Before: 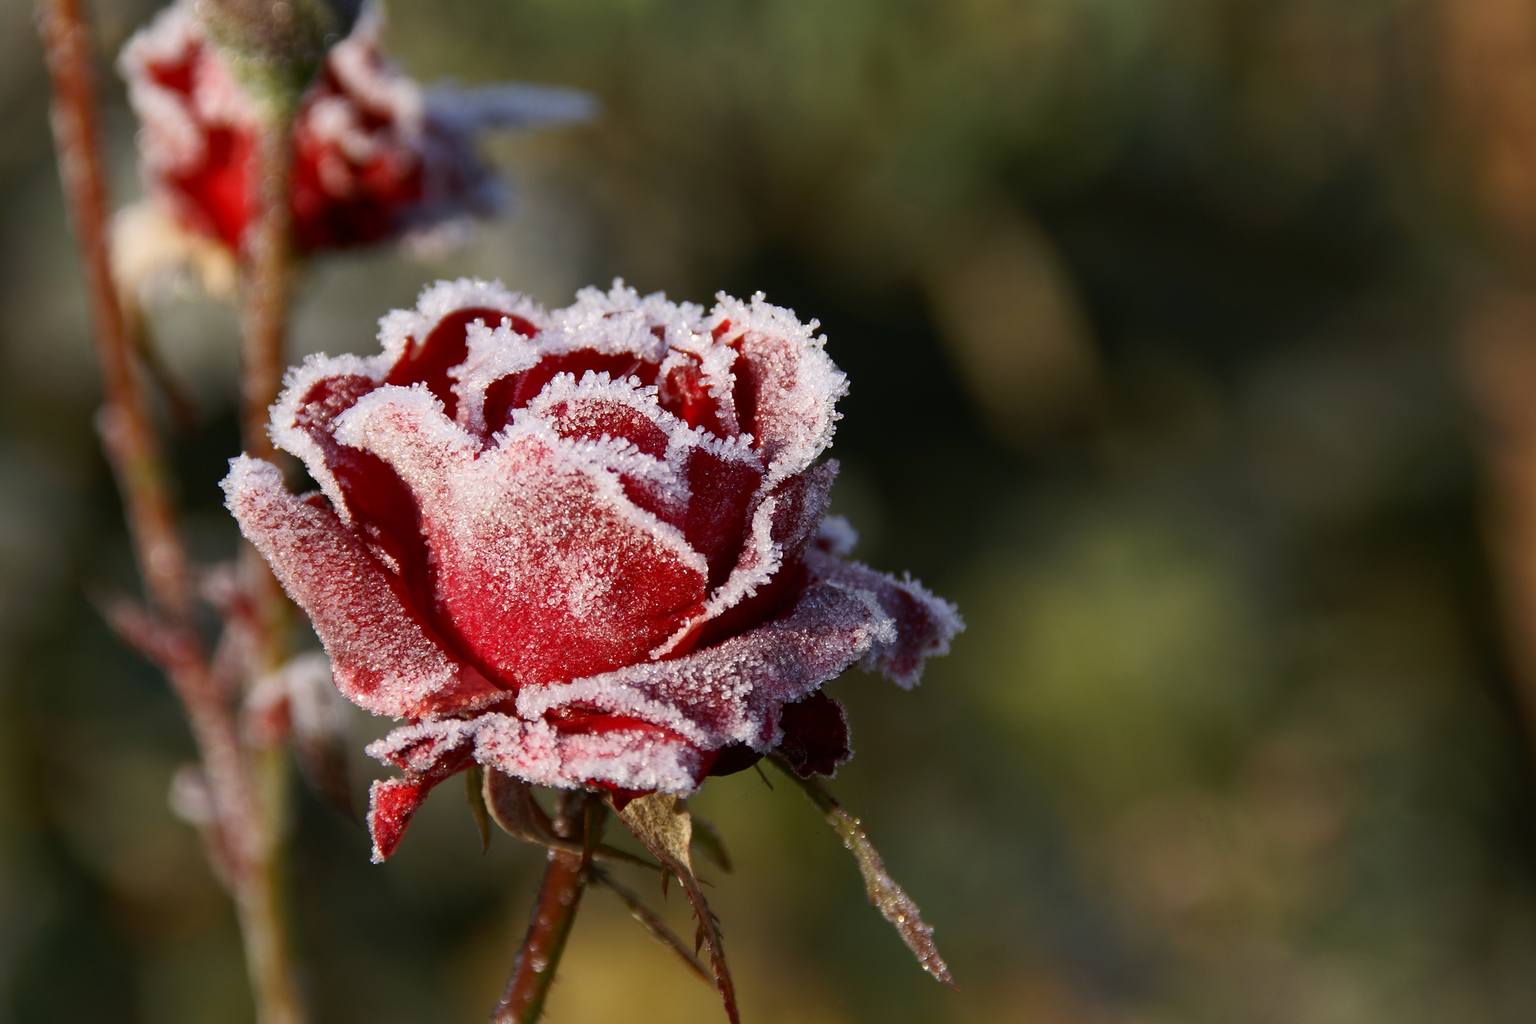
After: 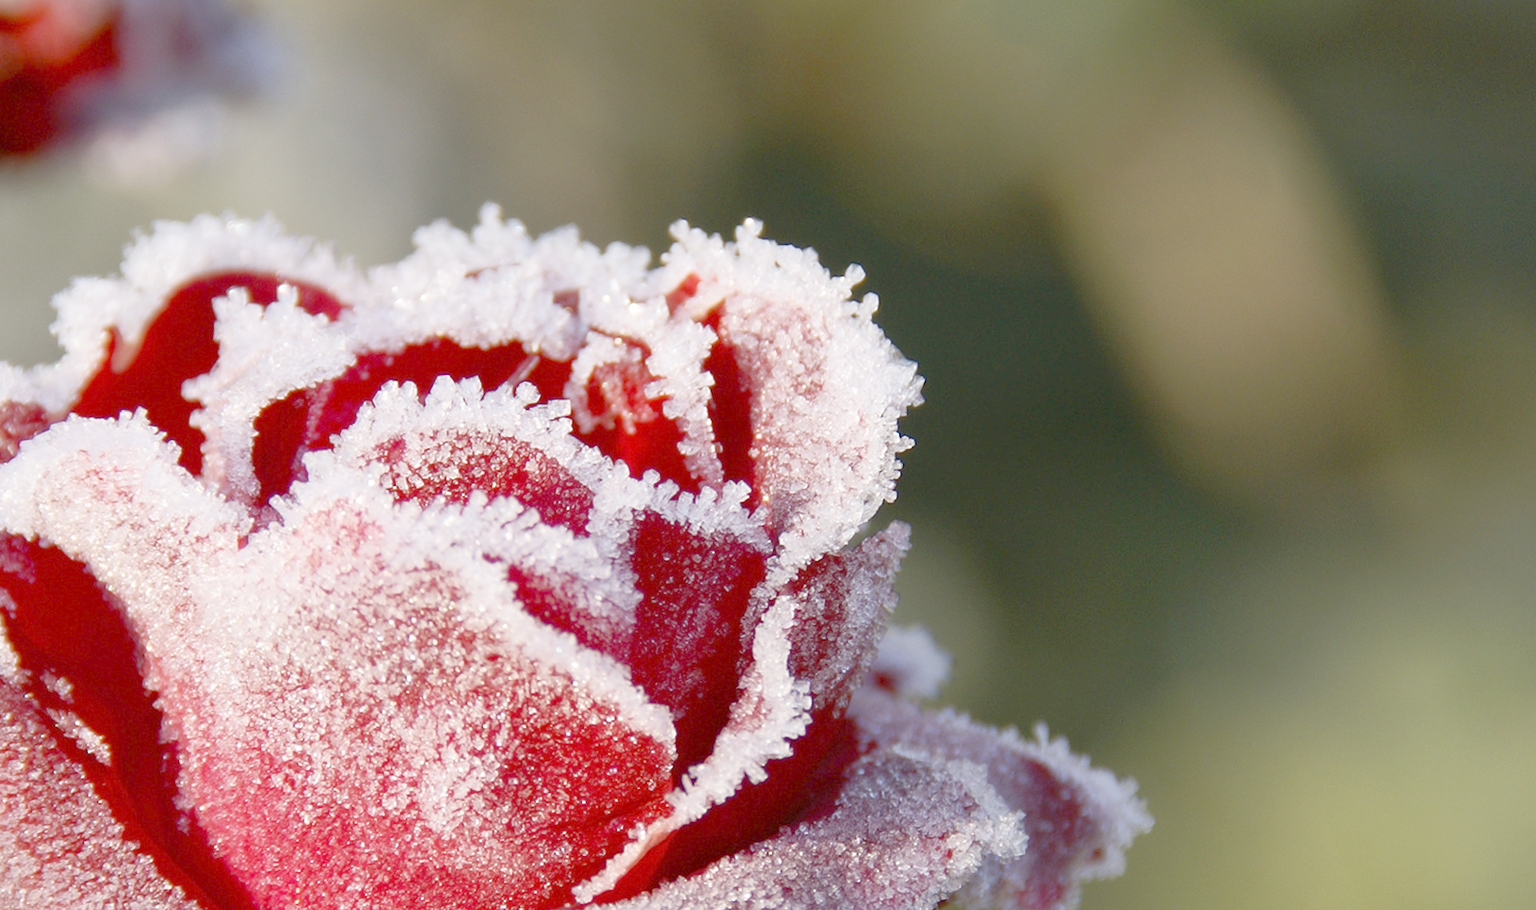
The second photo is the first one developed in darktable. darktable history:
rotate and perspective: rotation -2.12°, lens shift (vertical) 0.009, lens shift (horizontal) -0.008, automatic cropping original format, crop left 0.036, crop right 0.964, crop top 0.05, crop bottom 0.959
crop: left 20.932%, top 15.471%, right 21.848%, bottom 34.081%
